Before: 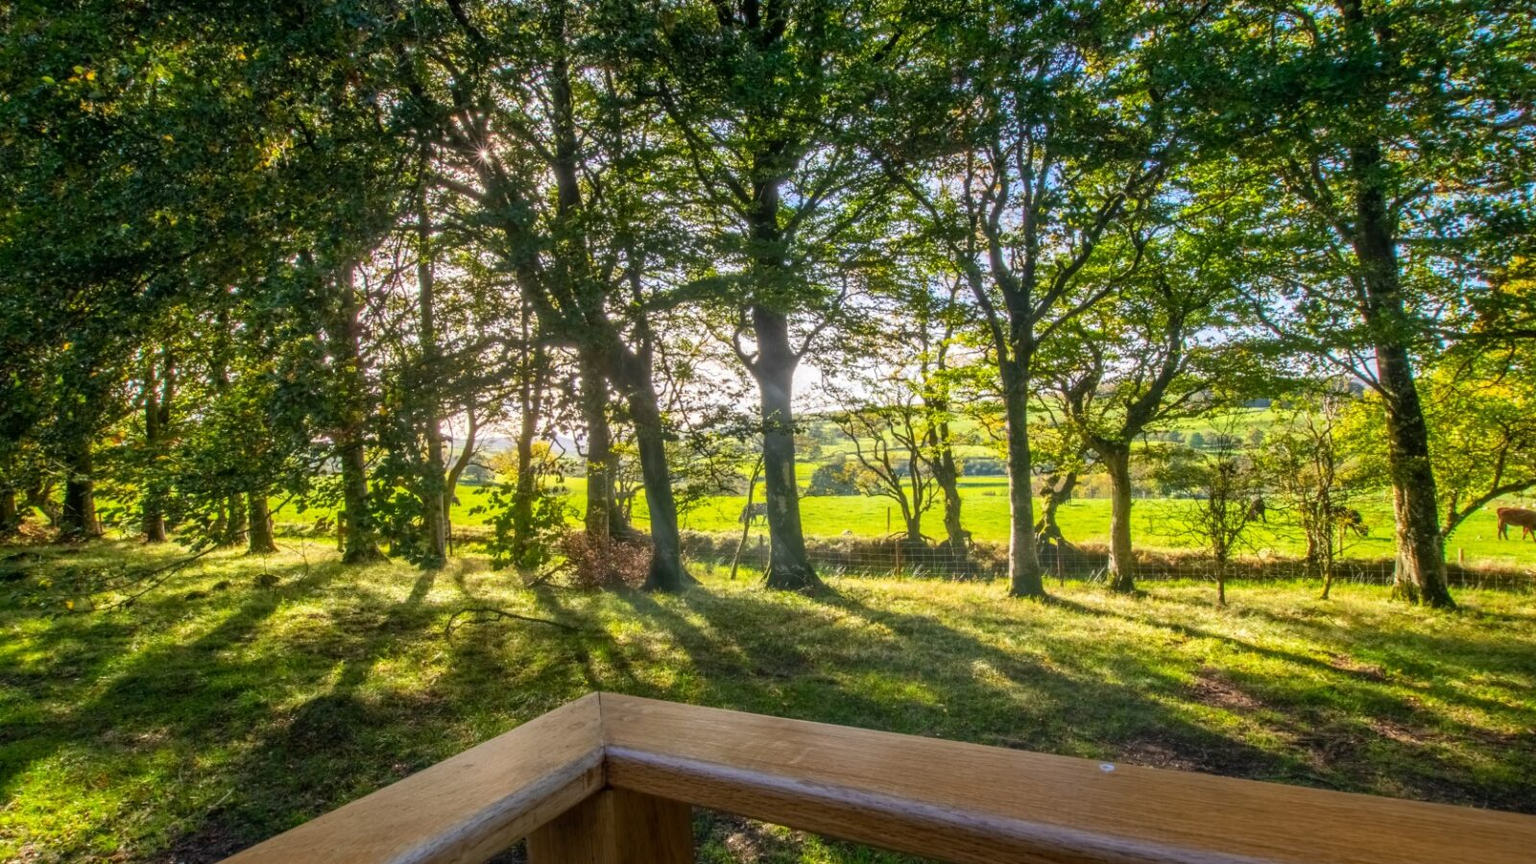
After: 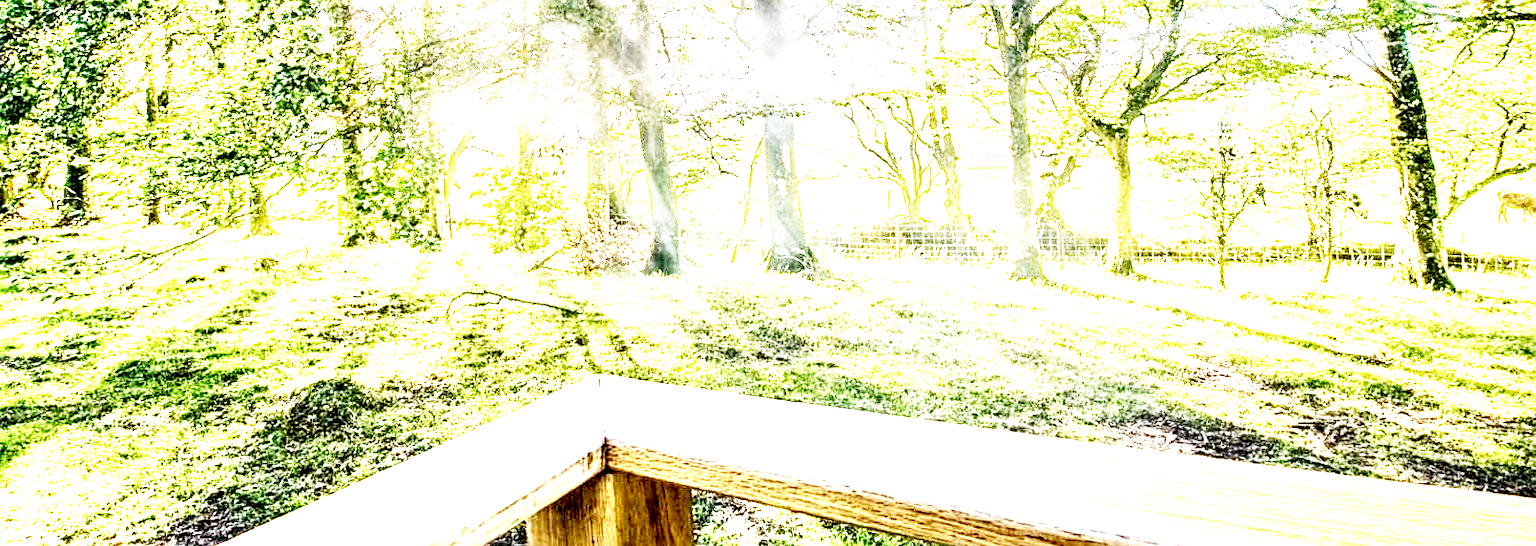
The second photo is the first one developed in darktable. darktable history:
local contrast: highlights 112%, shadows 43%, detail 294%
crop and rotate: top 36.682%
base curve: curves: ch0 [(0, 0) (0.036, 0.037) (0.121, 0.228) (0.46, 0.76) (0.859, 0.983) (1, 1)], preserve colors none
exposure: black level correction 0, exposure 4.062 EV, compensate highlight preservation false
sharpen: amount 0.584
